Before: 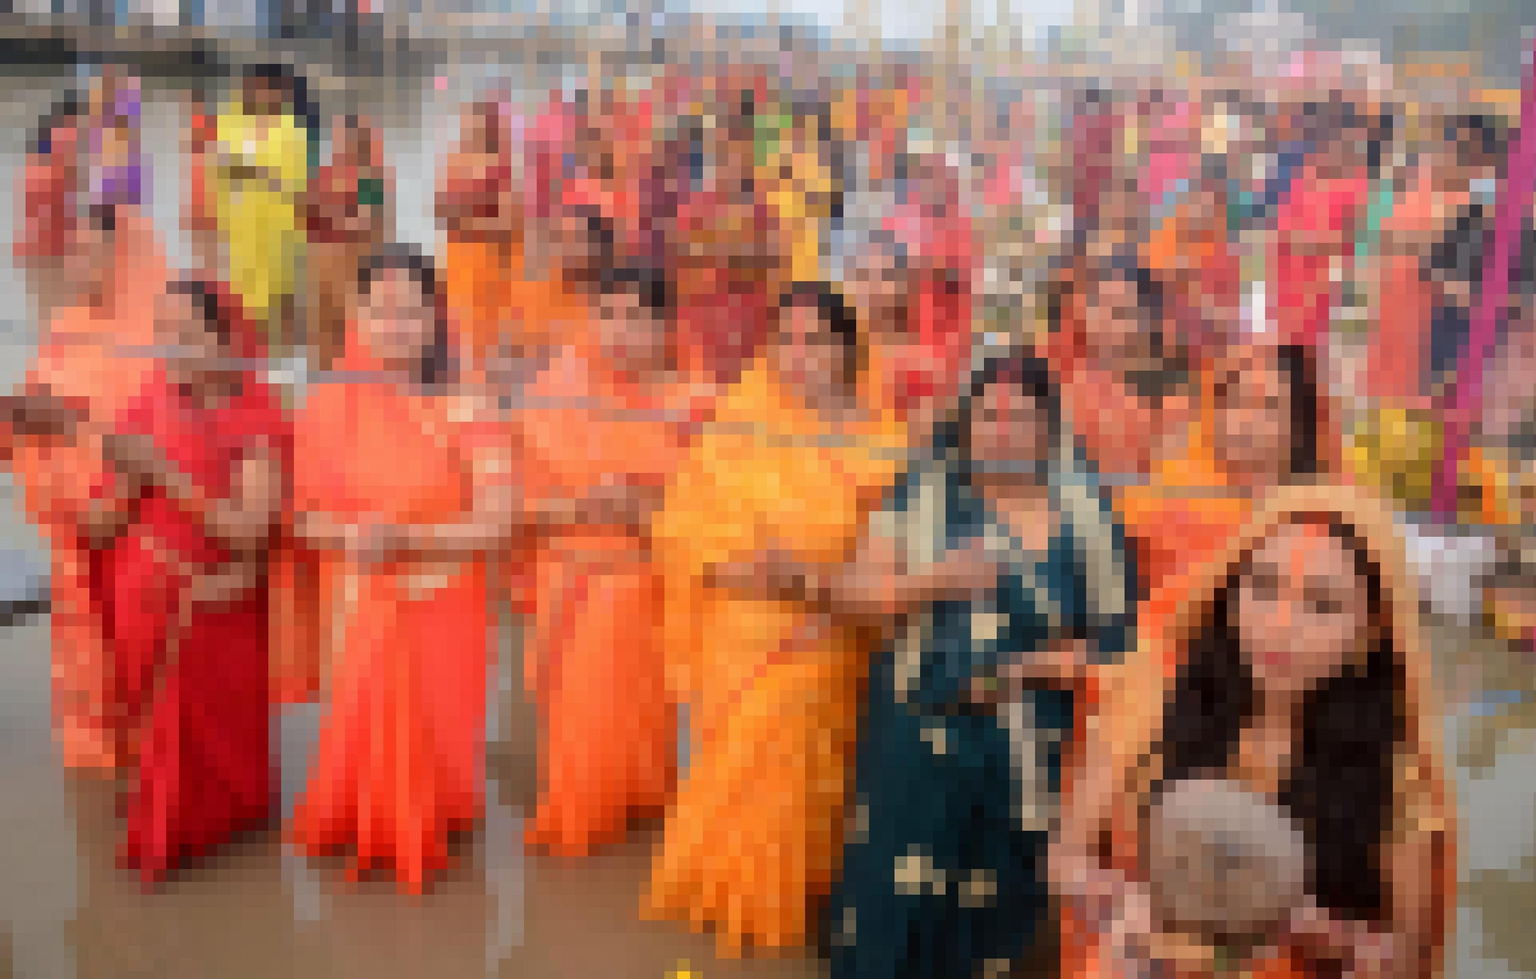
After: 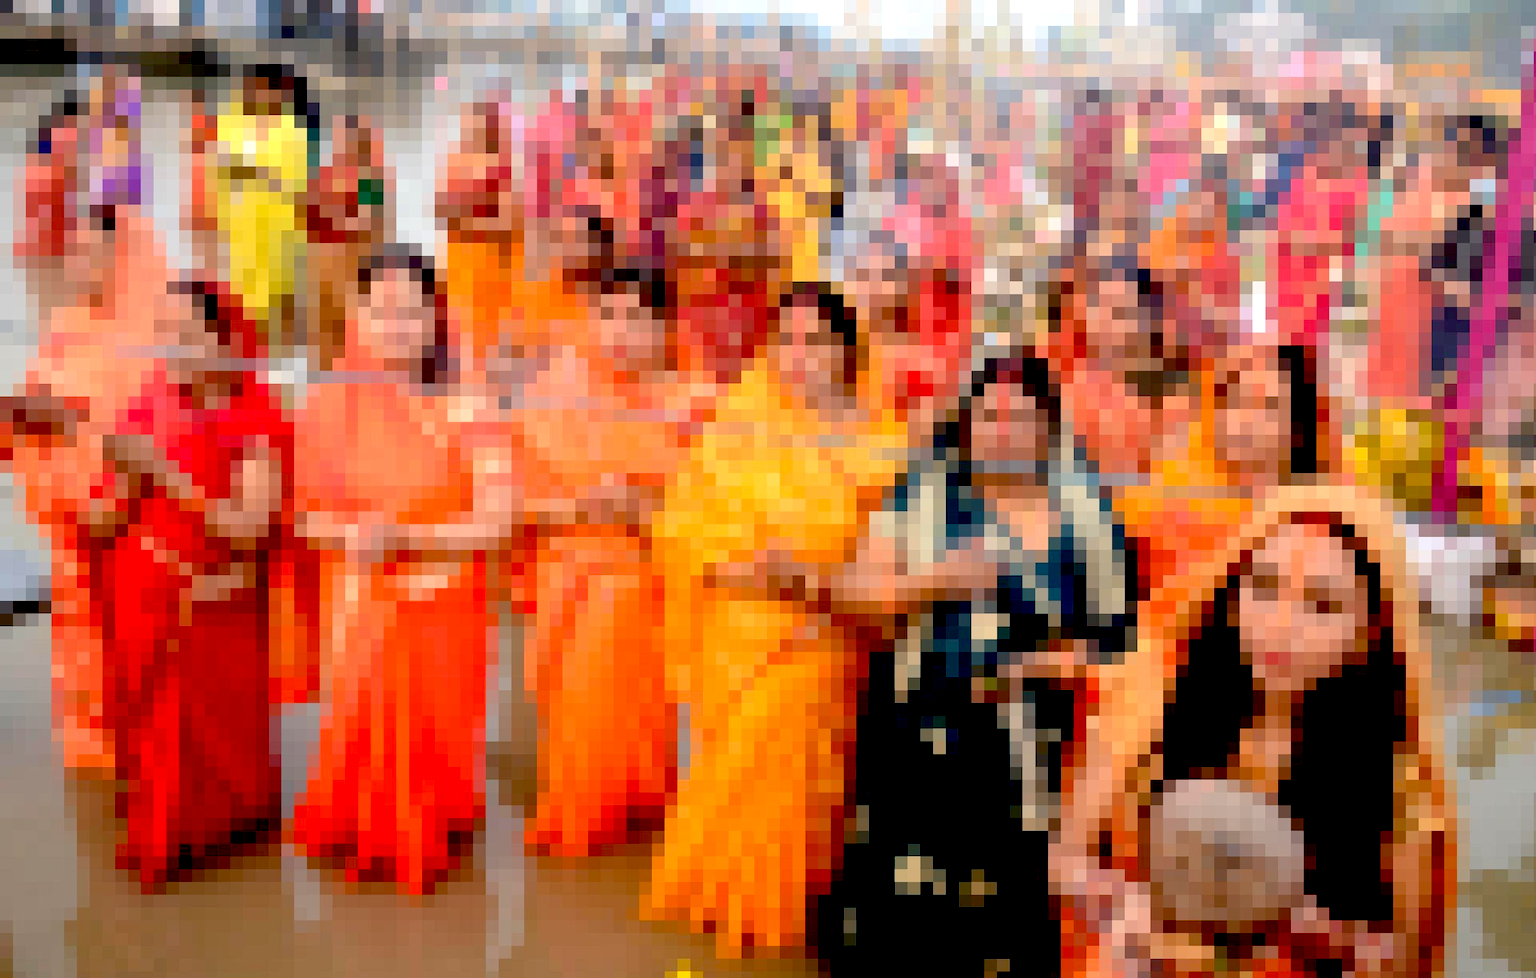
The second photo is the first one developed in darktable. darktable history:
exposure: black level correction 0.041, exposure 0.499 EV, compensate highlight preservation false
